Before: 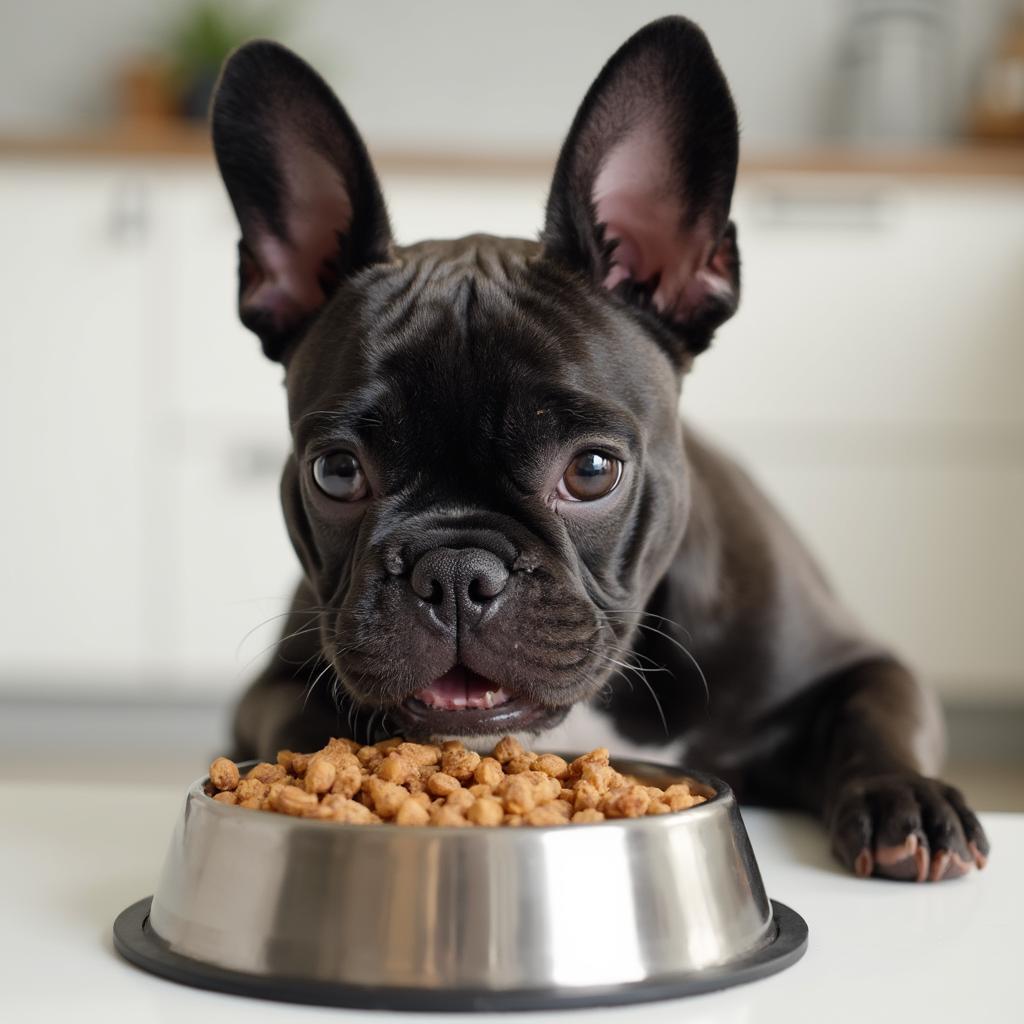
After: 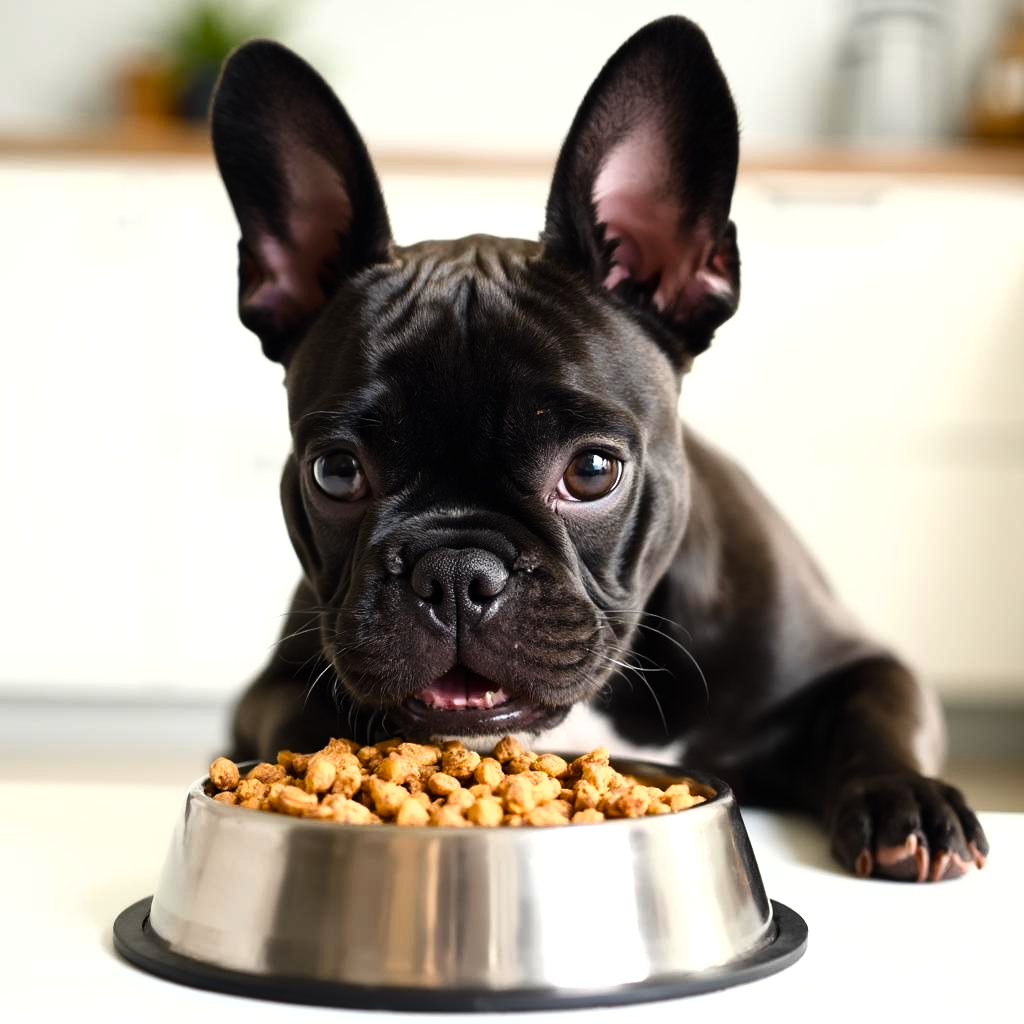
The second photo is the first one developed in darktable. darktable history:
color balance rgb: linear chroma grading › global chroma 14.371%, perceptual saturation grading › global saturation 20%, perceptual saturation grading › highlights -49.901%, perceptual saturation grading › shadows 25.675%, perceptual brilliance grading › global brilliance 15.33%, perceptual brilliance grading › shadows -35.824%
contrast brightness saturation: contrast 0.031, brightness 0.062, saturation 0.127
tone curve: curves: ch0 [(0, 0) (0.003, 0.002) (0.011, 0.006) (0.025, 0.014) (0.044, 0.025) (0.069, 0.039) (0.1, 0.056) (0.136, 0.082) (0.177, 0.116) (0.224, 0.163) (0.277, 0.233) (0.335, 0.311) (0.399, 0.396) (0.468, 0.488) (0.543, 0.588) (0.623, 0.695) (0.709, 0.809) (0.801, 0.912) (0.898, 0.997) (1, 1)], color space Lab, linked channels, preserve colors none
